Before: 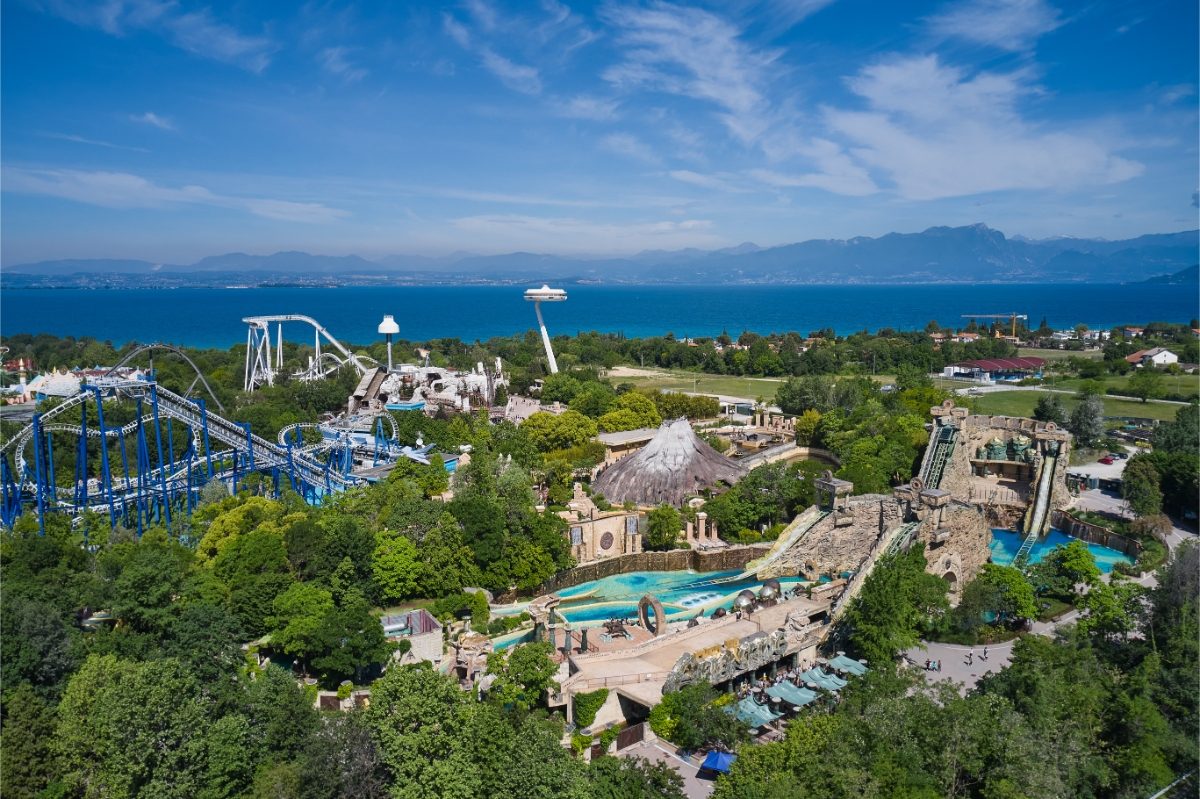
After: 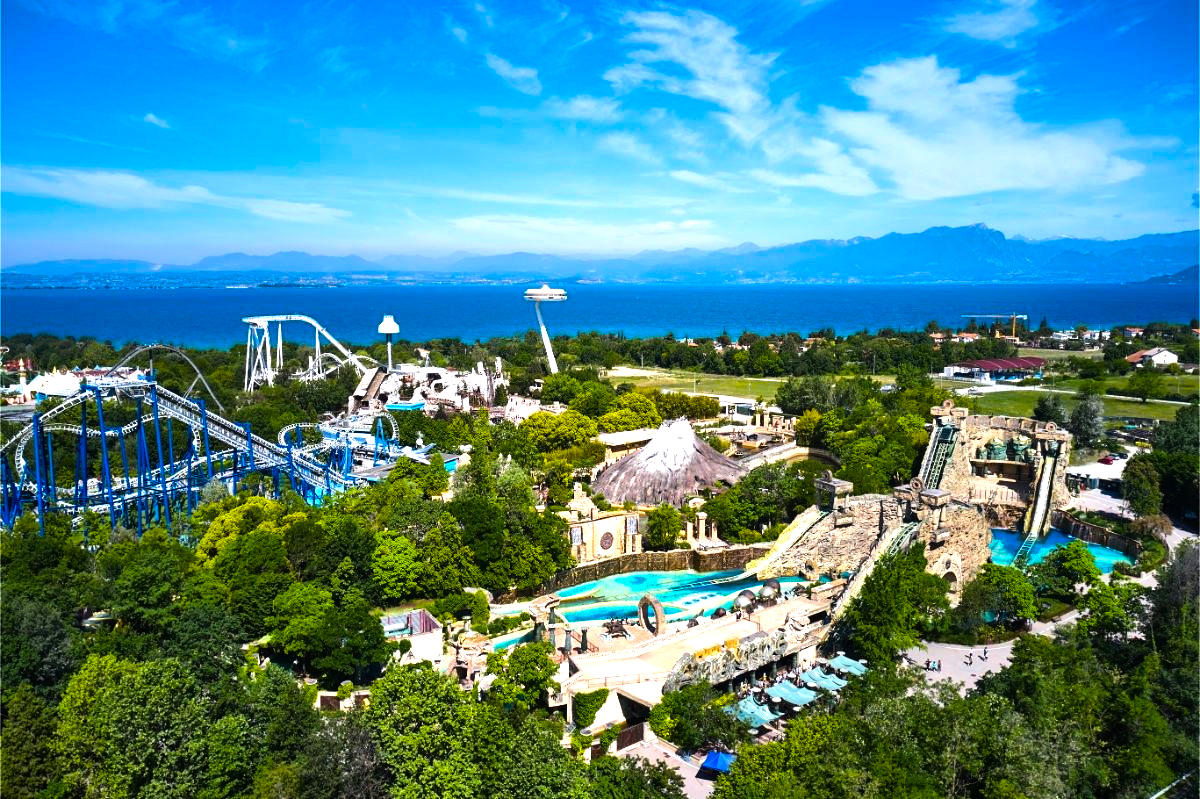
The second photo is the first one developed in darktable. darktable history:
exposure: exposure 0.161 EV, compensate highlight preservation false
color balance rgb: linear chroma grading › global chroma 15%, perceptual saturation grading › global saturation 30%
tone equalizer: -8 EV -1.08 EV, -7 EV -1.01 EV, -6 EV -0.867 EV, -5 EV -0.578 EV, -3 EV 0.578 EV, -2 EV 0.867 EV, -1 EV 1.01 EV, +0 EV 1.08 EV, edges refinement/feathering 500, mask exposure compensation -1.57 EV, preserve details no
